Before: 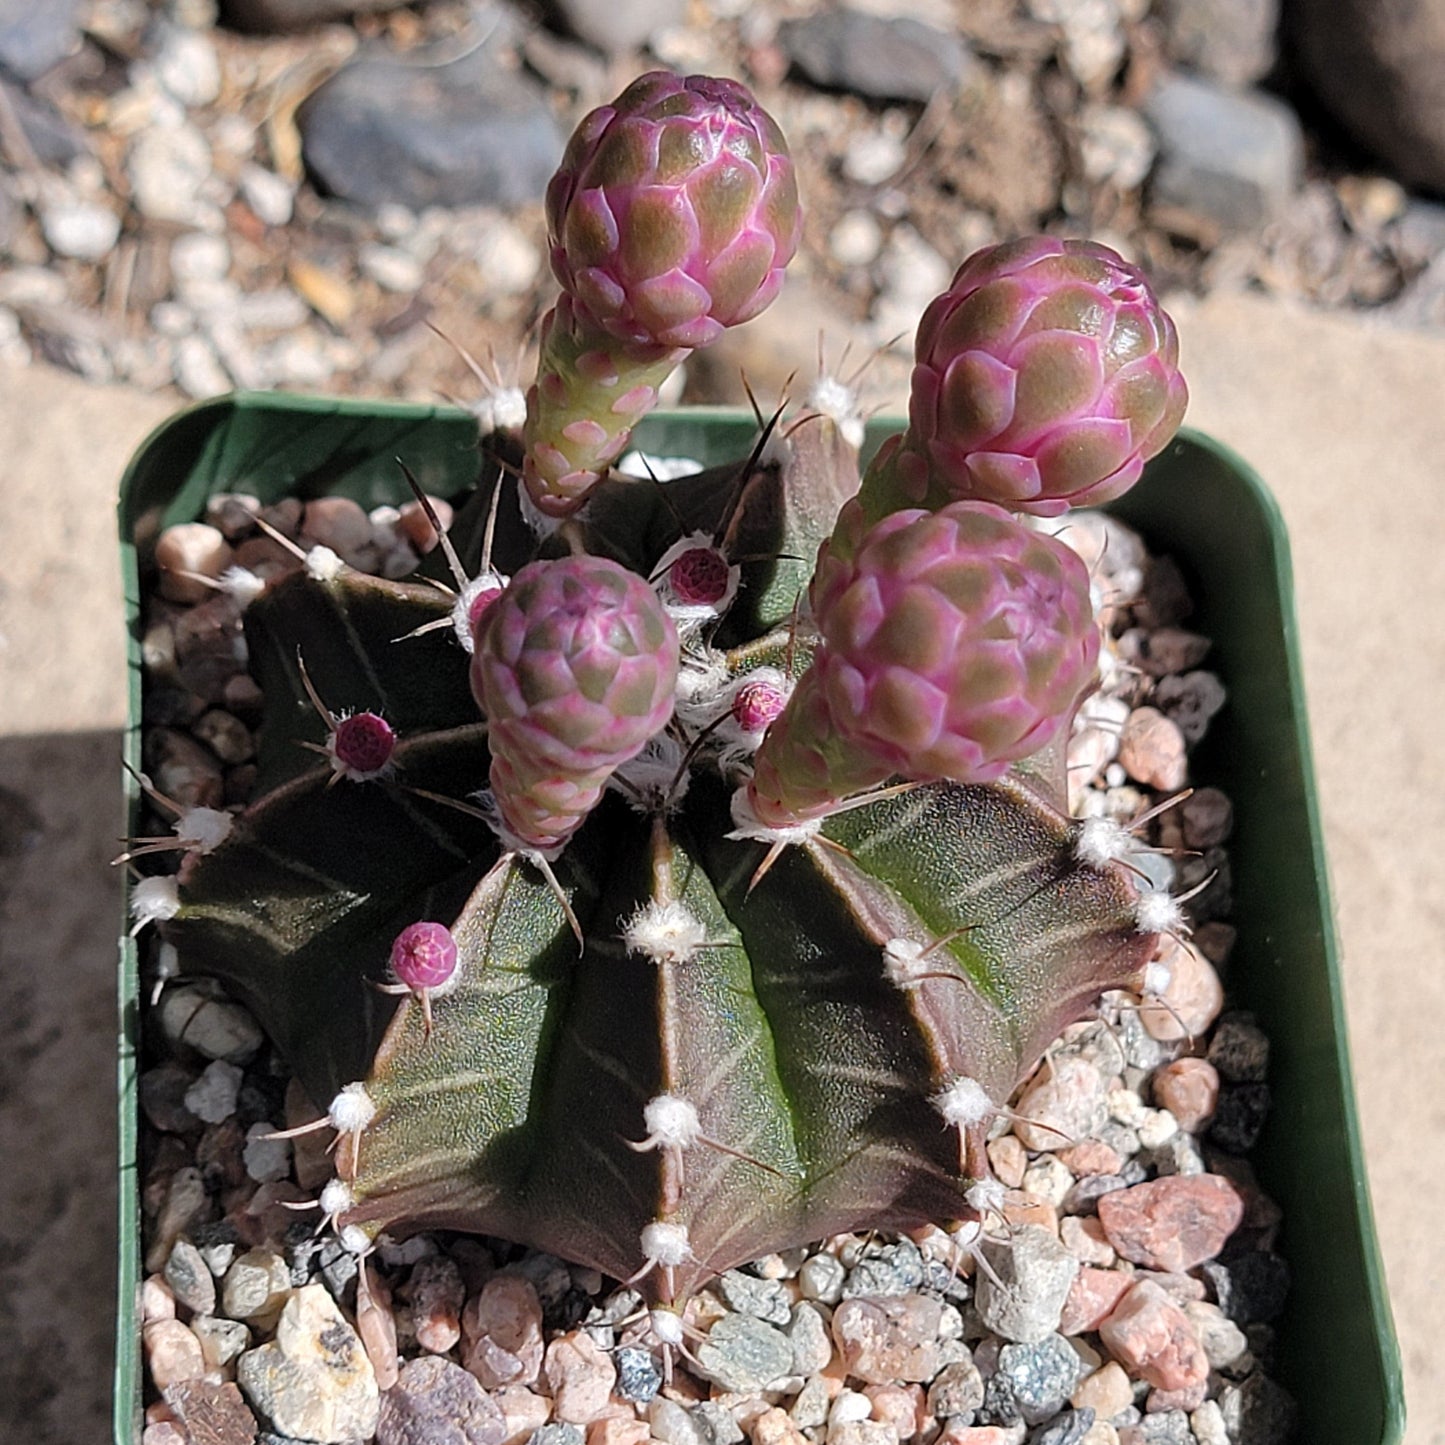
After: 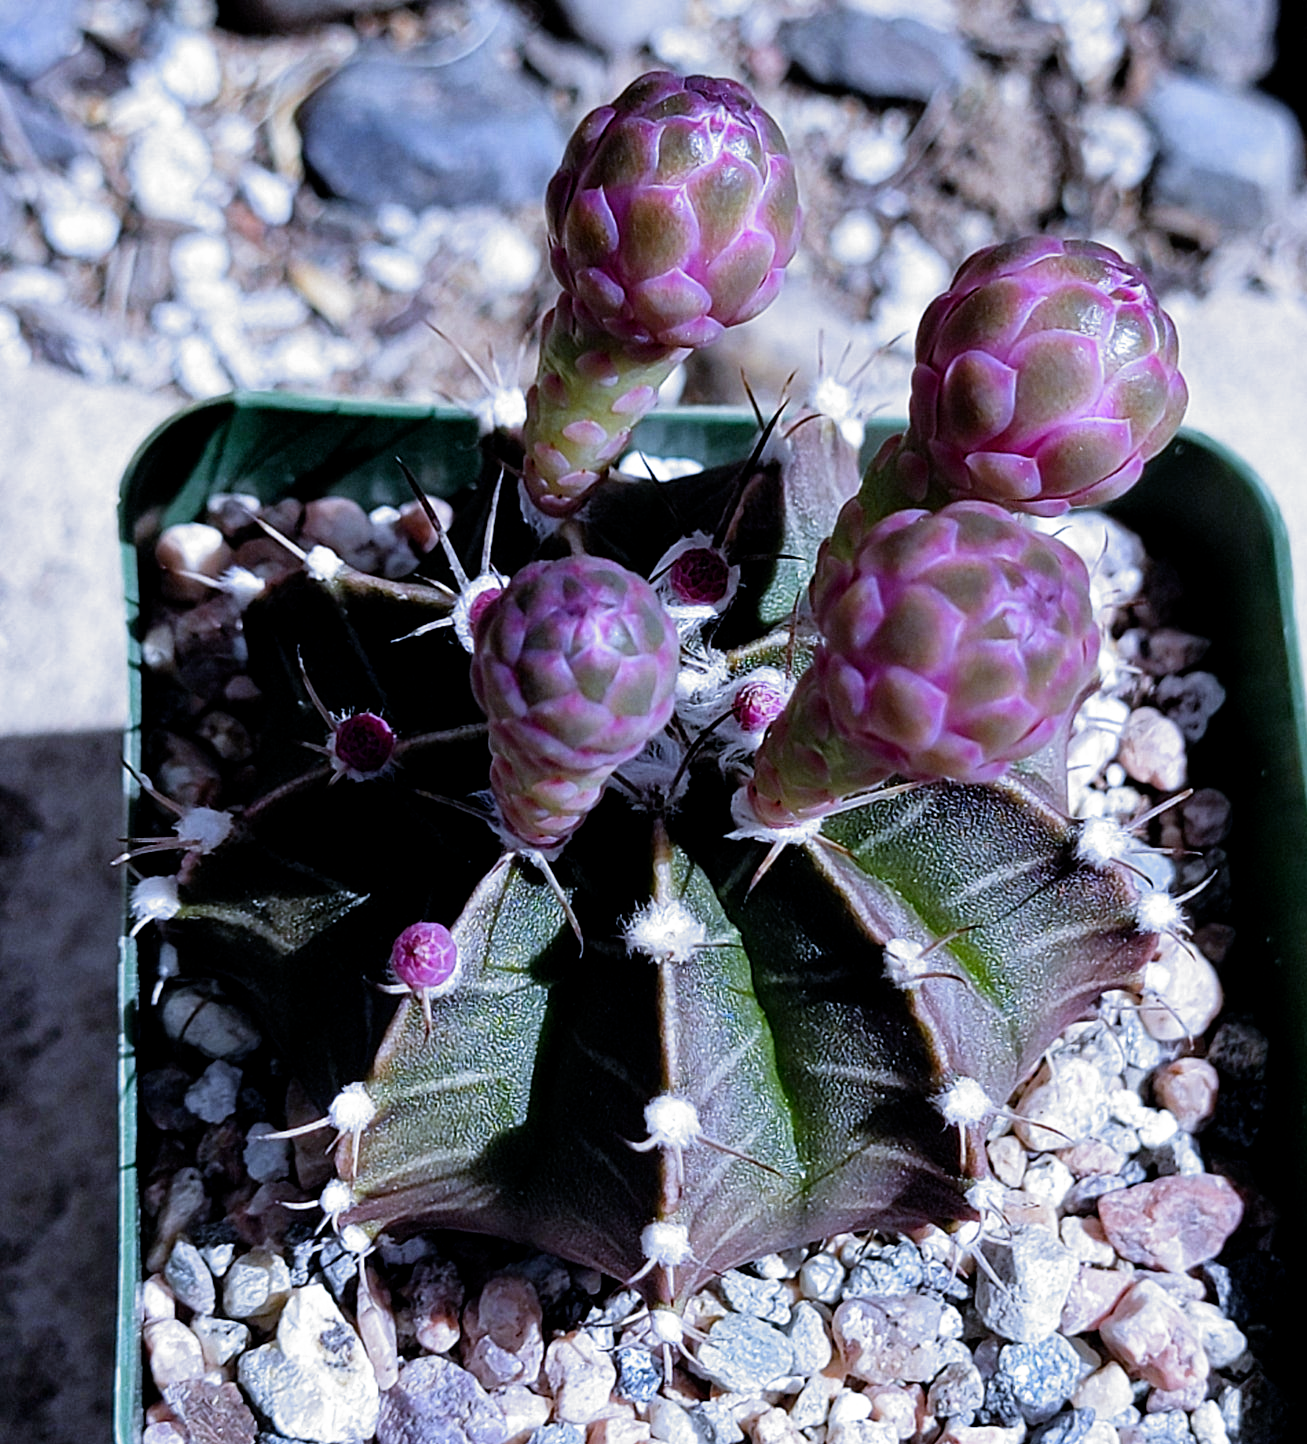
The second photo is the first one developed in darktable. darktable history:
levels: mode automatic, black 0.023%, white 99.97%, levels [0.062, 0.494, 0.925]
crop: right 9.509%, bottom 0.031%
white balance: red 0.871, blue 1.249
filmic rgb: black relative exposure -8.2 EV, white relative exposure 2.2 EV, threshold 3 EV, hardness 7.11, latitude 75%, contrast 1.325, highlights saturation mix -2%, shadows ↔ highlights balance 30%, preserve chrominance no, color science v5 (2021), contrast in shadows safe, contrast in highlights safe, enable highlight reconstruction true
